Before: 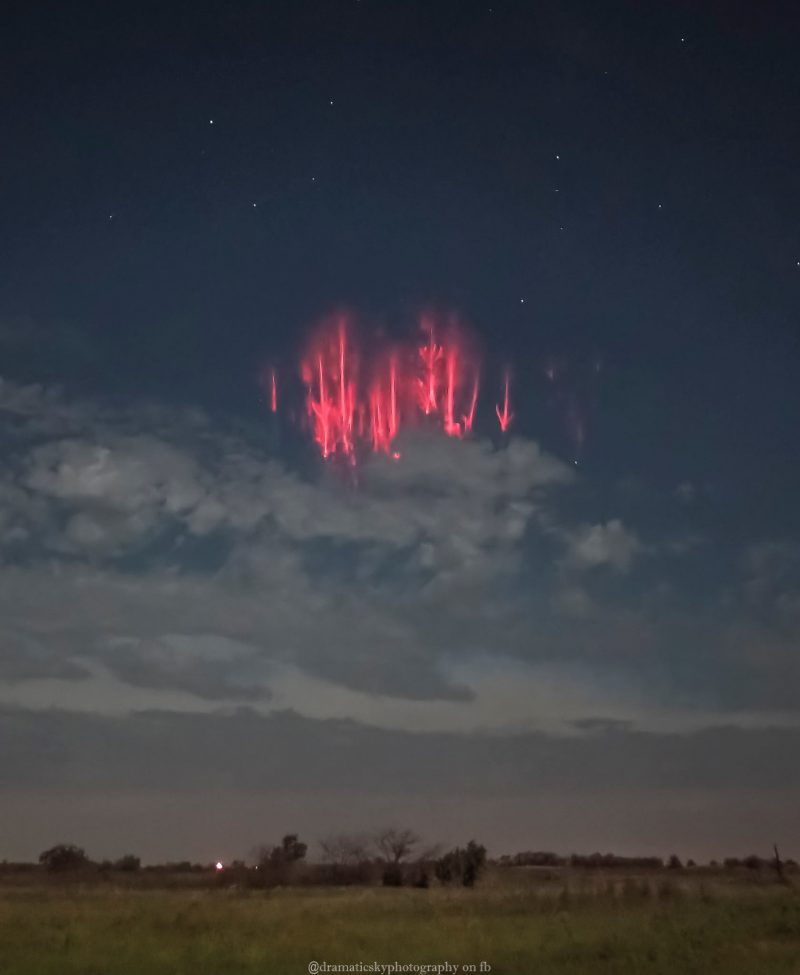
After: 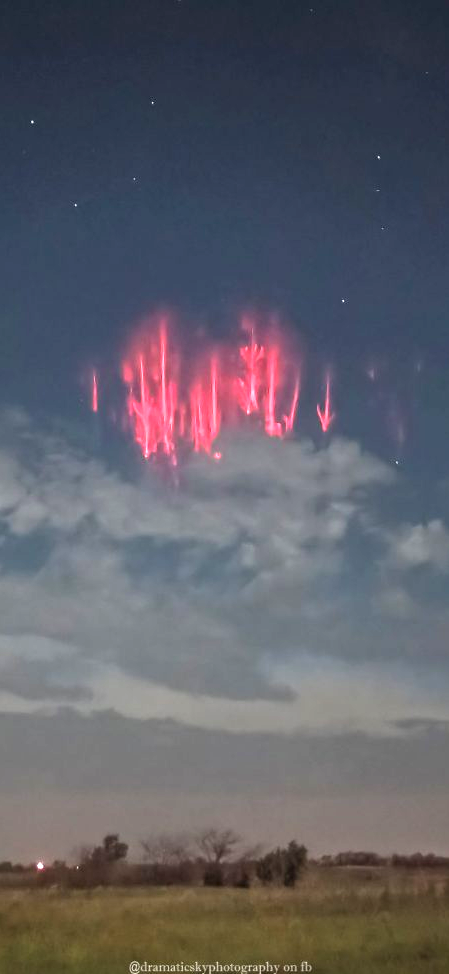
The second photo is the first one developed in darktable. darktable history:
exposure: black level correction 0, exposure 1.2 EV, compensate highlight preservation false
crop and rotate: left 22.475%, right 21.278%
